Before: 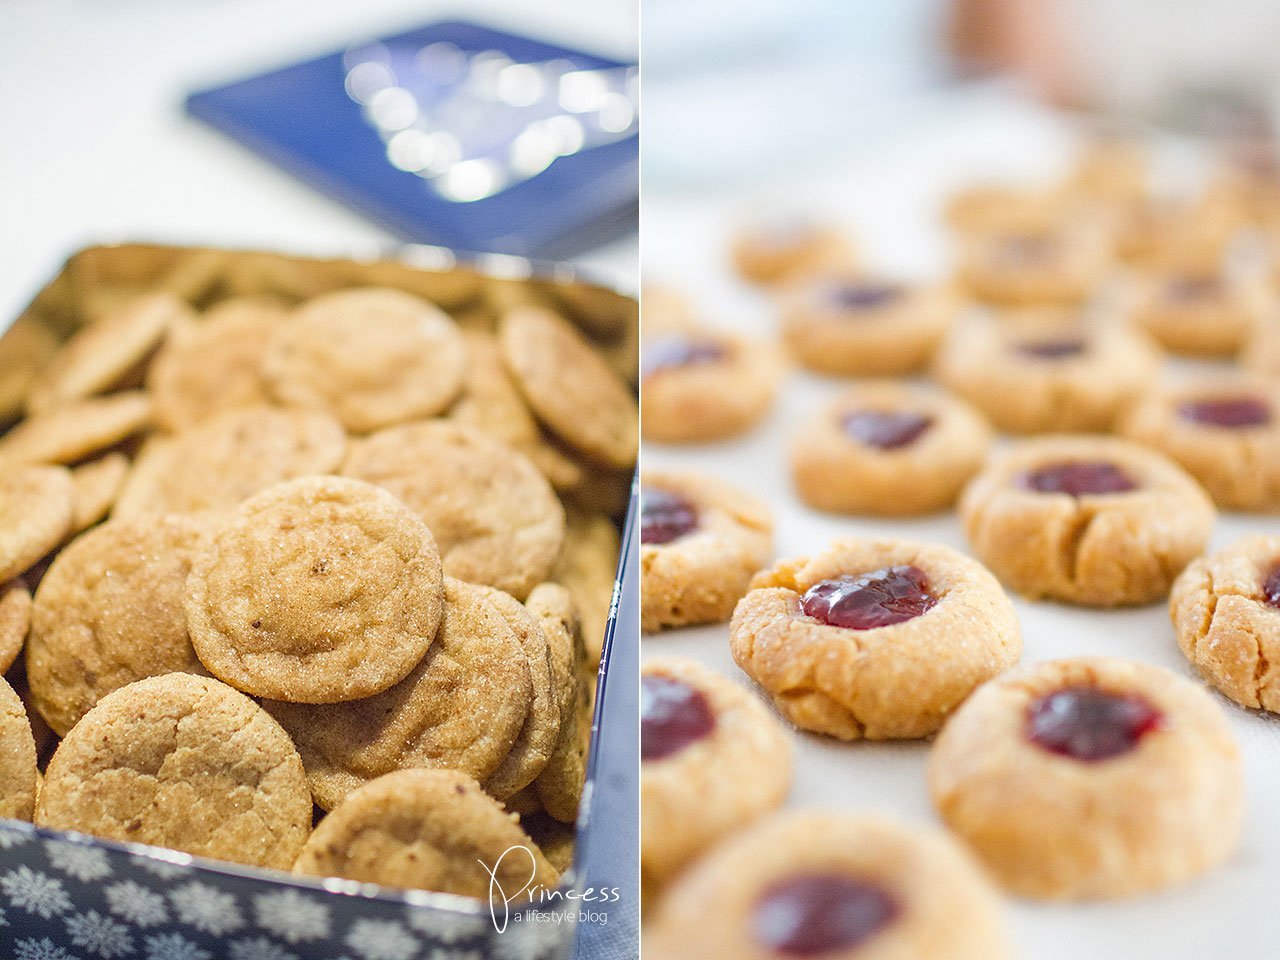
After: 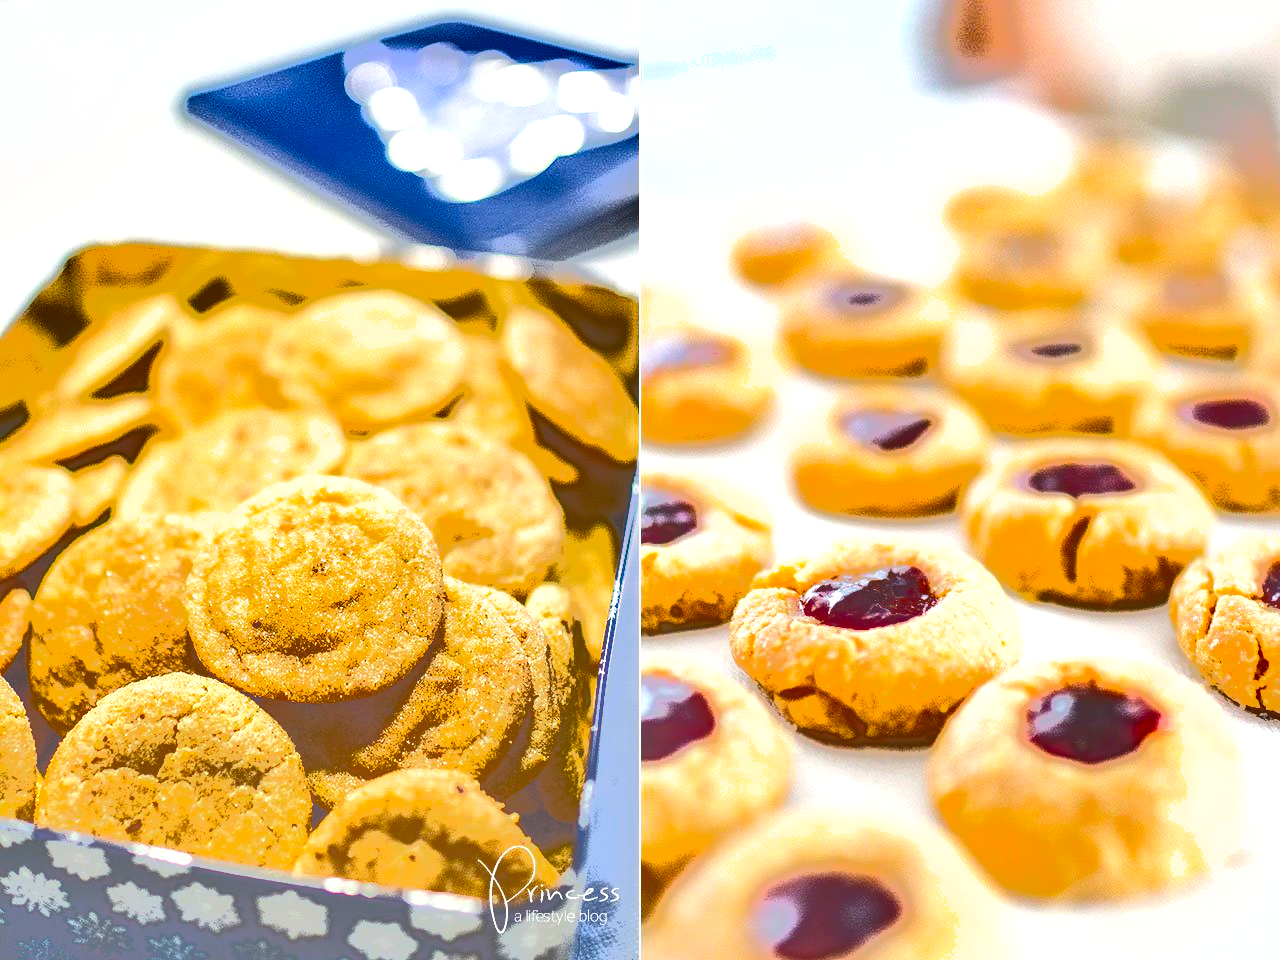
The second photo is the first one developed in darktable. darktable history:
tone curve: curves: ch0 [(0, 0) (0.003, 0.011) (0.011, 0.043) (0.025, 0.133) (0.044, 0.226) (0.069, 0.303) (0.1, 0.371) (0.136, 0.429) (0.177, 0.482) (0.224, 0.516) (0.277, 0.539) (0.335, 0.535) (0.399, 0.517) (0.468, 0.498) (0.543, 0.523) (0.623, 0.655) (0.709, 0.83) (0.801, 0.827) (0.898, 0.89) (1, 1)], color space Lab, independent channels, preserve colors none
color balance rgb: highlights gain › chroma 0.648%, highlights gain › hue 56.57°, global offset › luminance 1.998%, shadows fall-off 298.771%, white fulcrum 1.99 EV, highlights fall-off 299.445%, perceptual saturation grading › global saturation 29.545%, mask middle-gray fulcrum 99.469%, global vibrance 20%, contrast gray fulcrum 38.326%
exposure: black level correction 0.001, exposure 0.5 EV, compensate highlight preservation false
shadows and highlights: soften with gaussian
